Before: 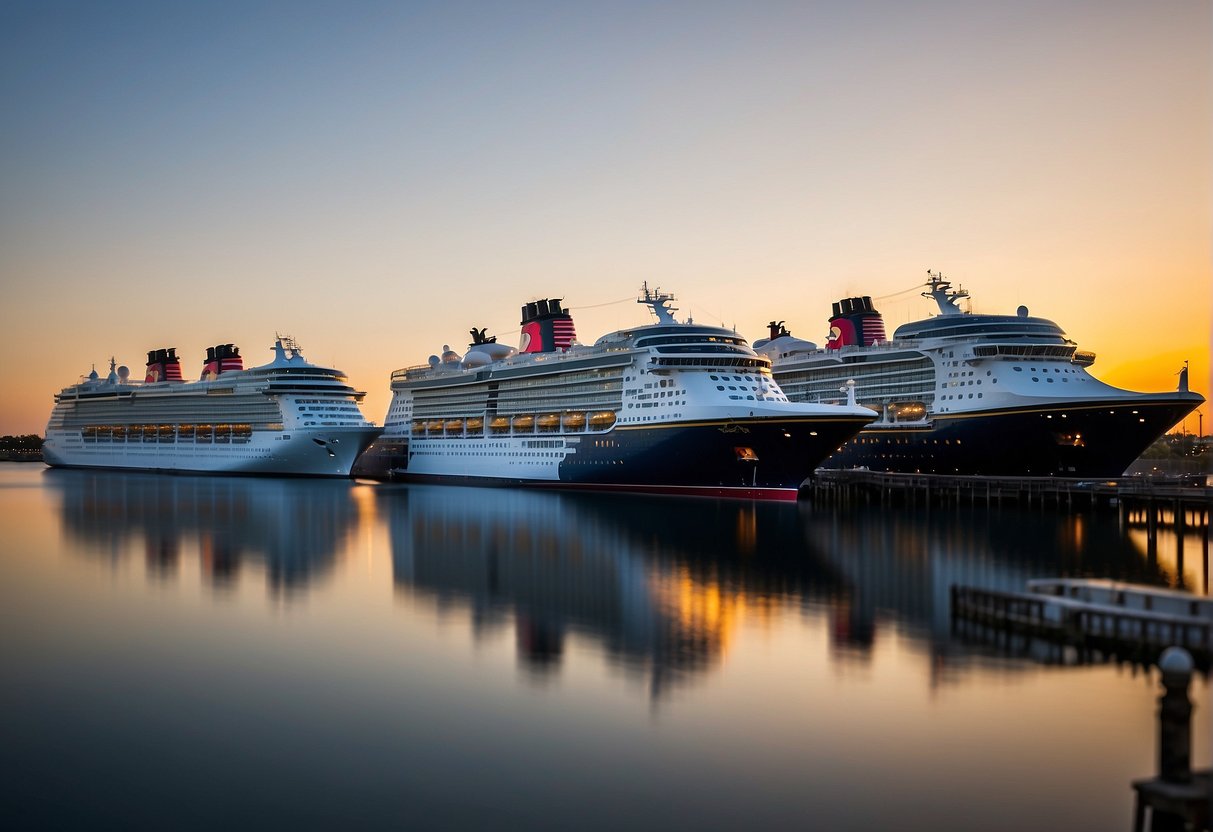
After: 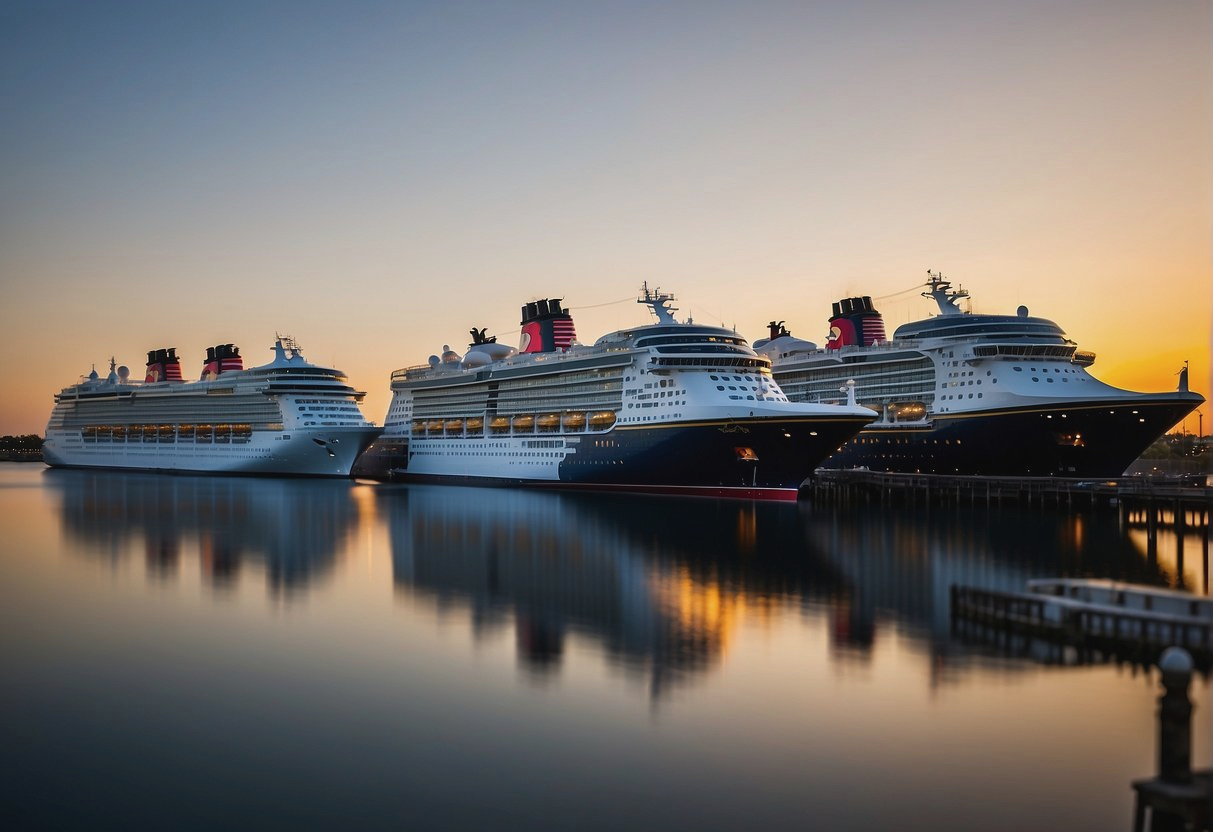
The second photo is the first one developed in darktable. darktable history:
contrast brightness saturation: contrast -0.075, brightness -0.041, saturation -0.112
